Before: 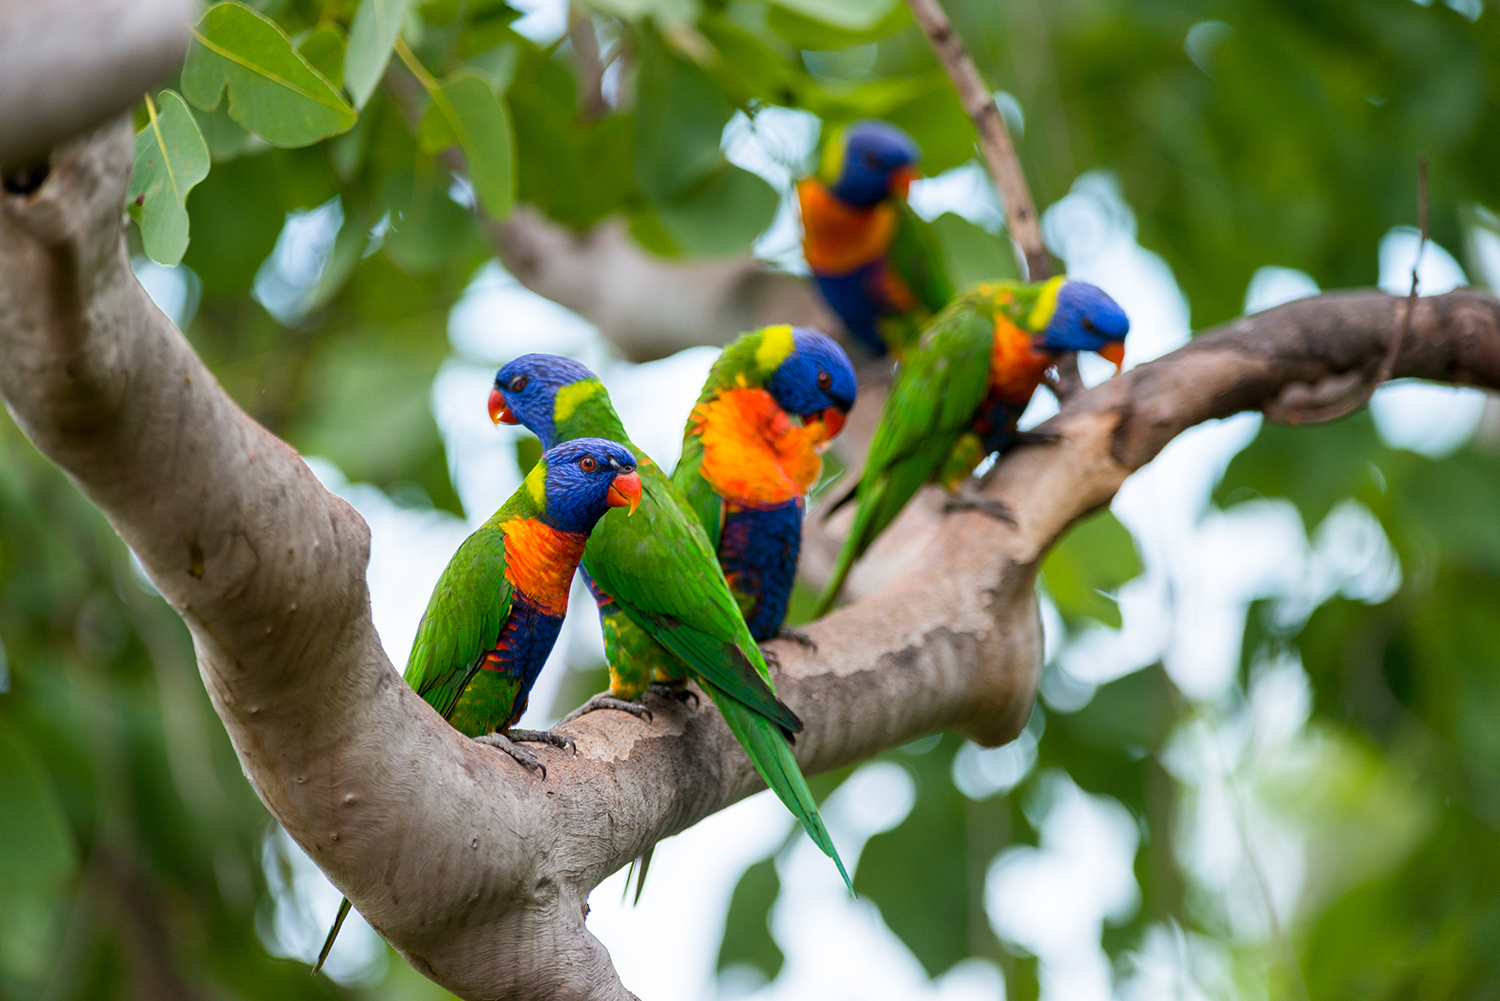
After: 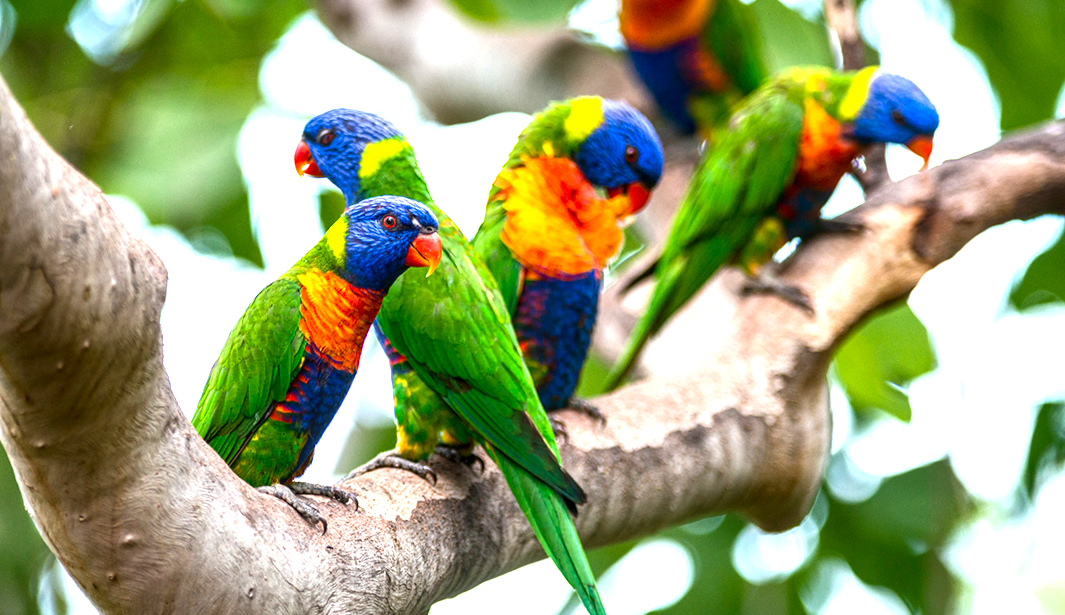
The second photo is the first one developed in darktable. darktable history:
local contrast: on, module defaults
exposure: black level correction 0, exposure 1.096 EV, compensate highlight preservation false
contrast brightness saturation: contrast 0.069, brightness -0.126, saturation 0.048
crop and rotate: angle -3.92°, left 9.763%, top 20.39%, right 12.096%, bottom 11.966%
shadows and highlights: shadows 37.67, highlights -27.4, soften with gaussian
